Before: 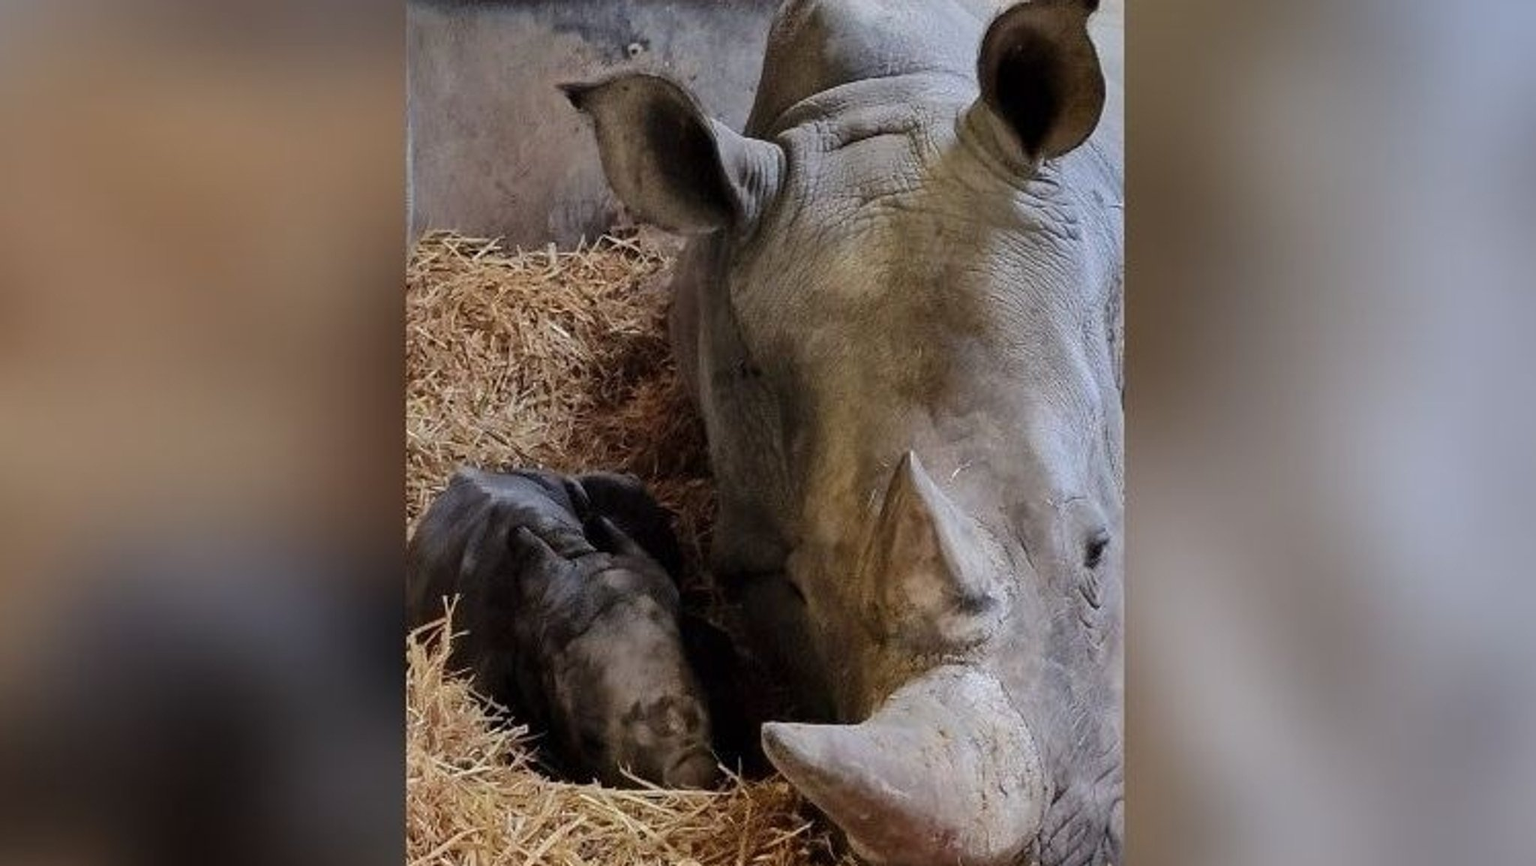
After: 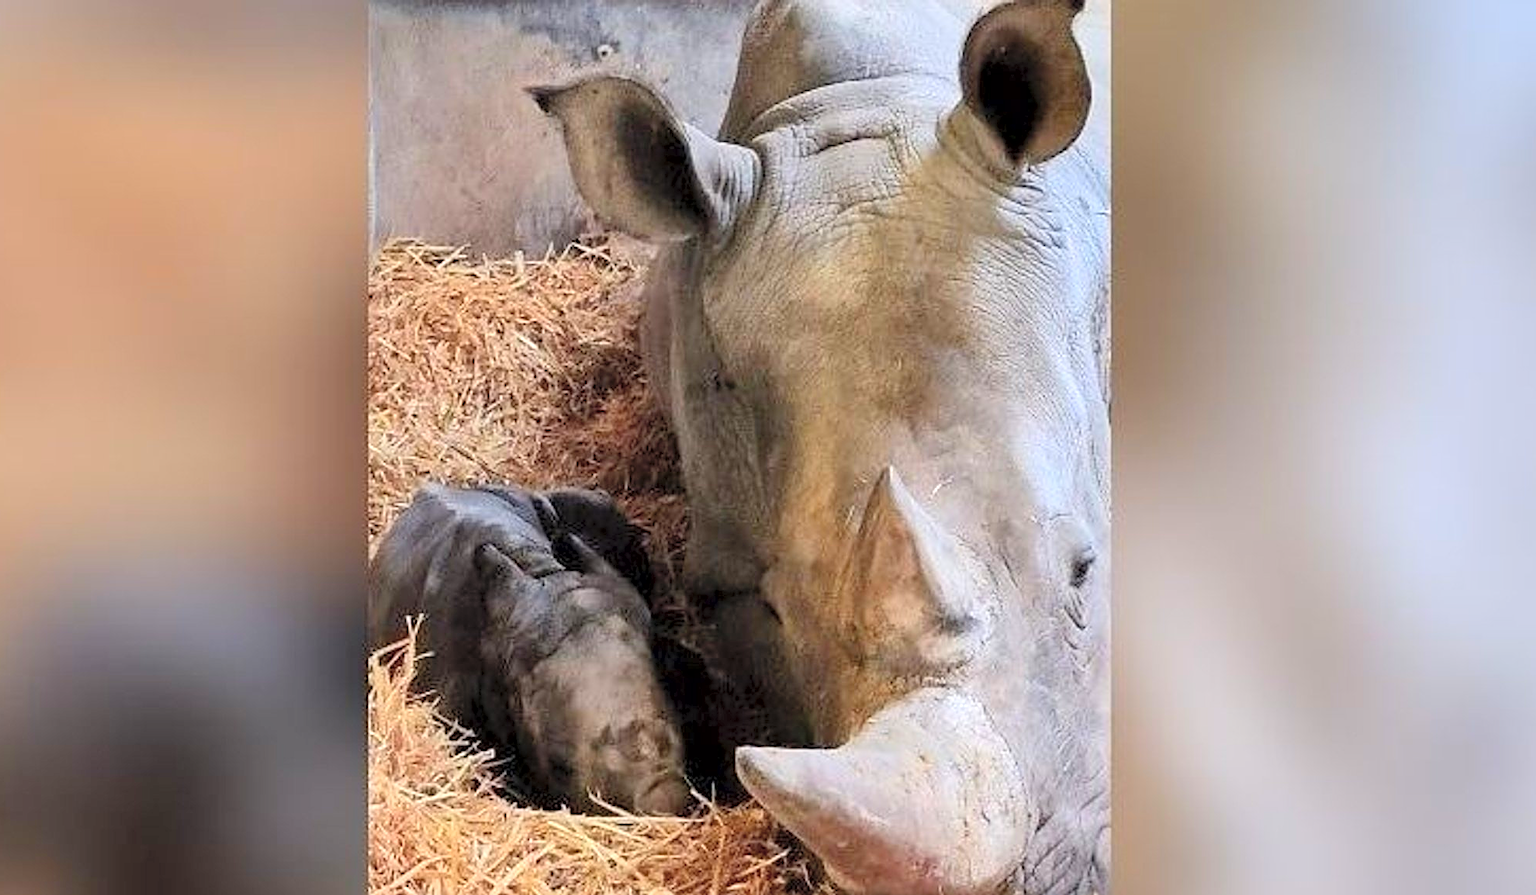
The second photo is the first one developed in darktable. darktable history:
sharpen: on, module defaults
contrast brightness saturation: contrast 0.095, brightness 0.295, saturation 0.146
crop and rotate: left 3.304%
color zones: curves: ch1 [(0.235, 0.558) (0.75, 0.5)]; ch2 [(0.25, 0.462) (0.749, 0.457)]
exposure: black level correction 0.001, exposure 0.498 EV, compensate highlight preservation false
tone equalizer: on, module defaults
